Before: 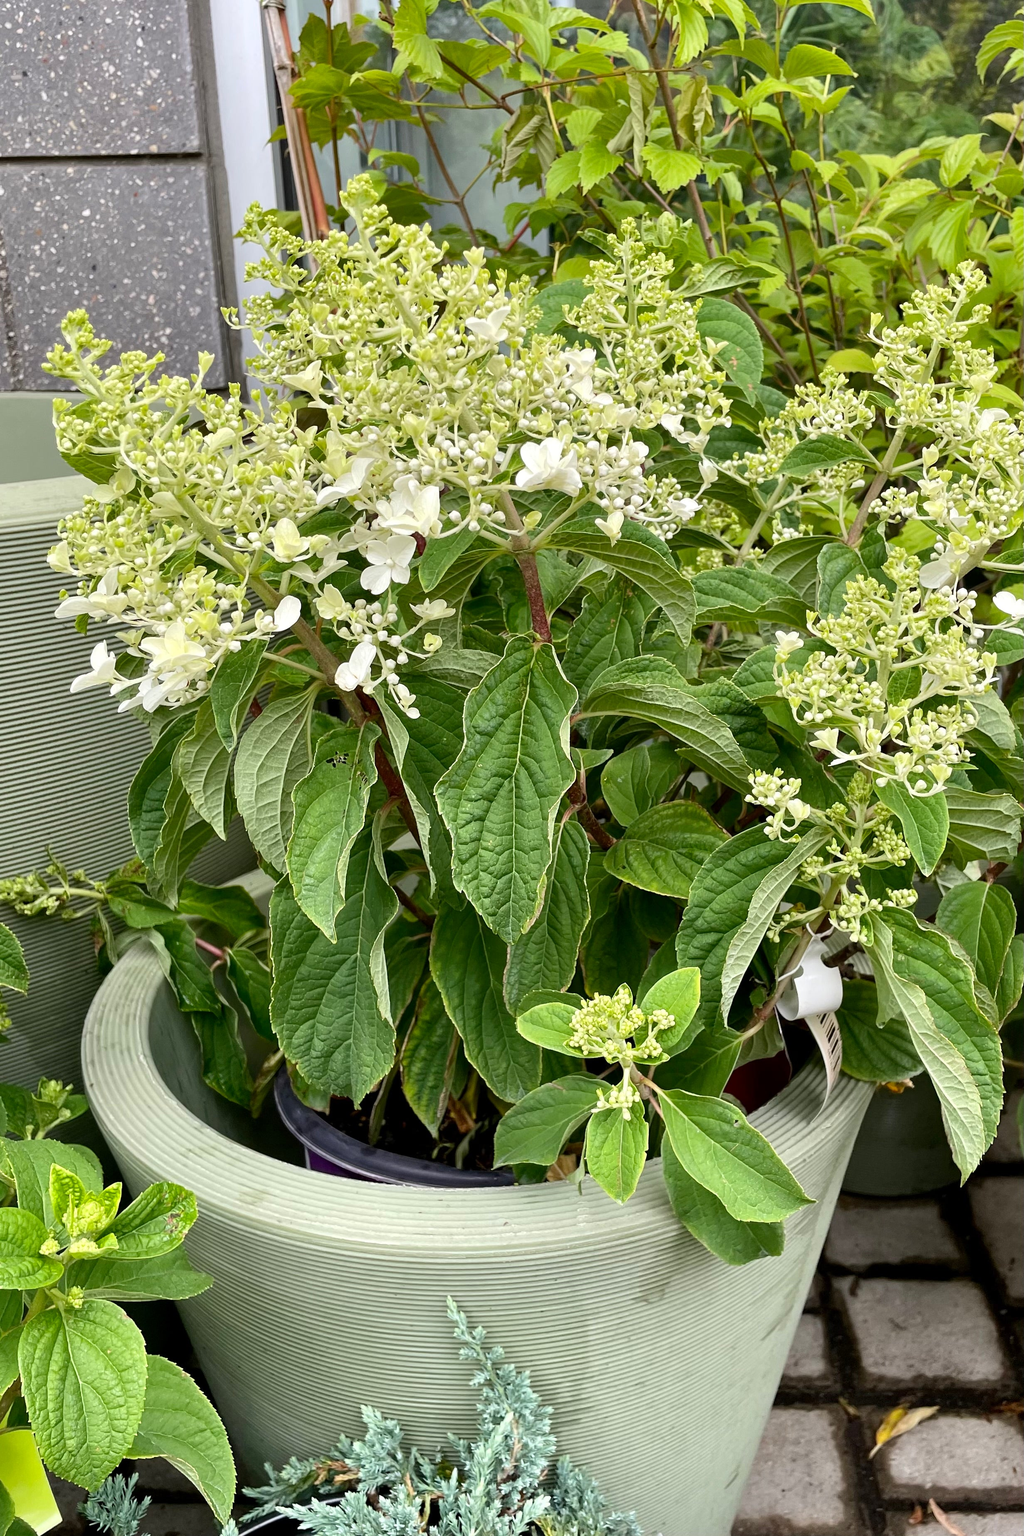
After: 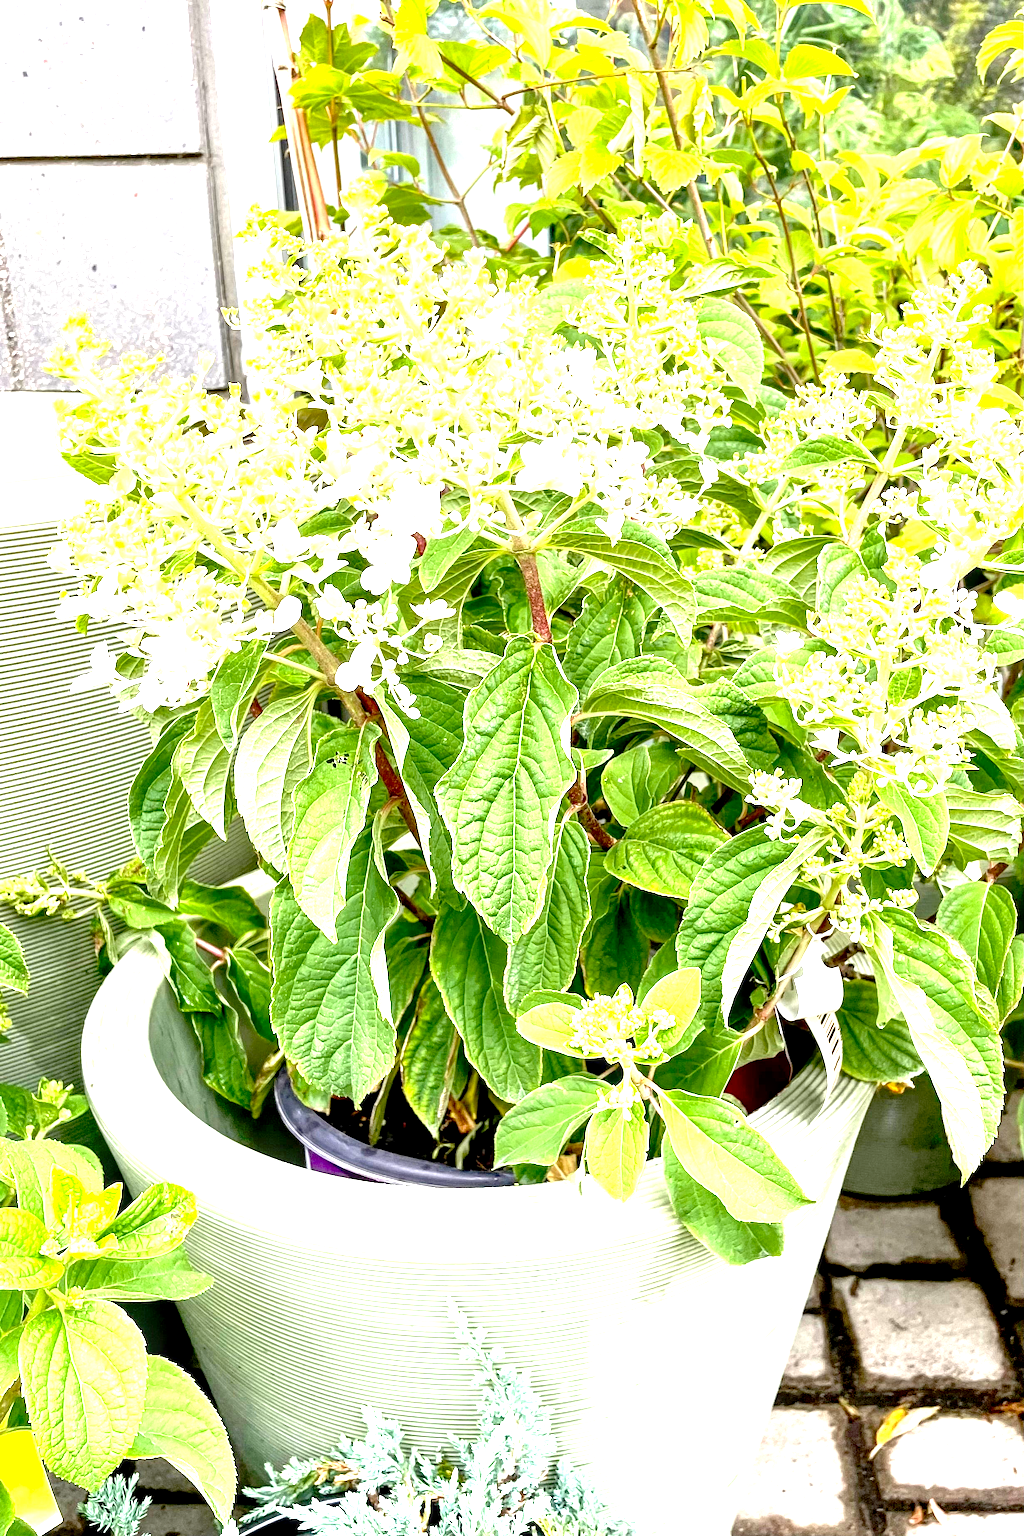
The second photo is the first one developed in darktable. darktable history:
local contrast: on, module defaults
exposure: black level correction 0.005, exposure 2.069 EV, compensate highlight preservation false
